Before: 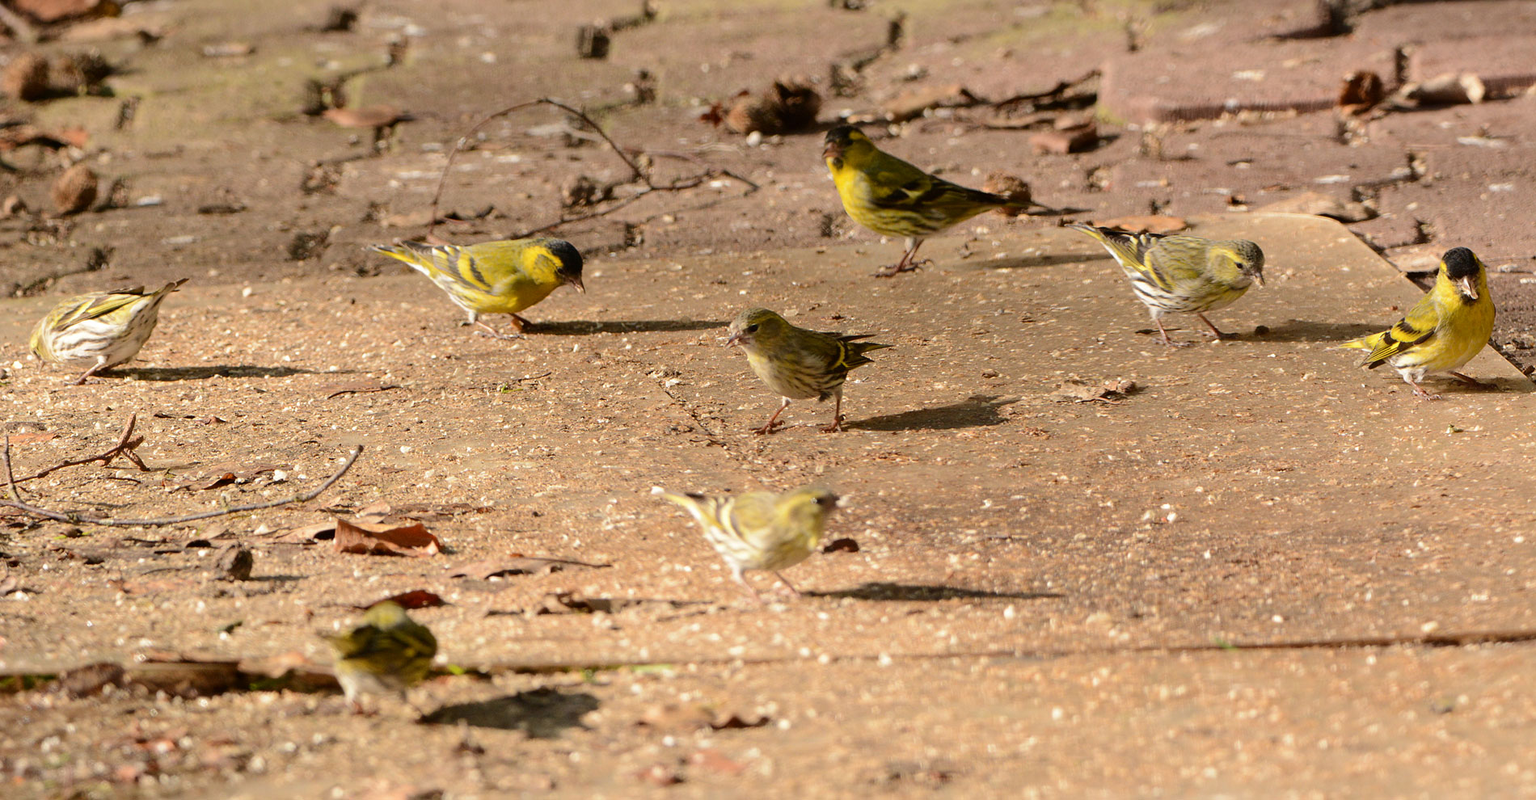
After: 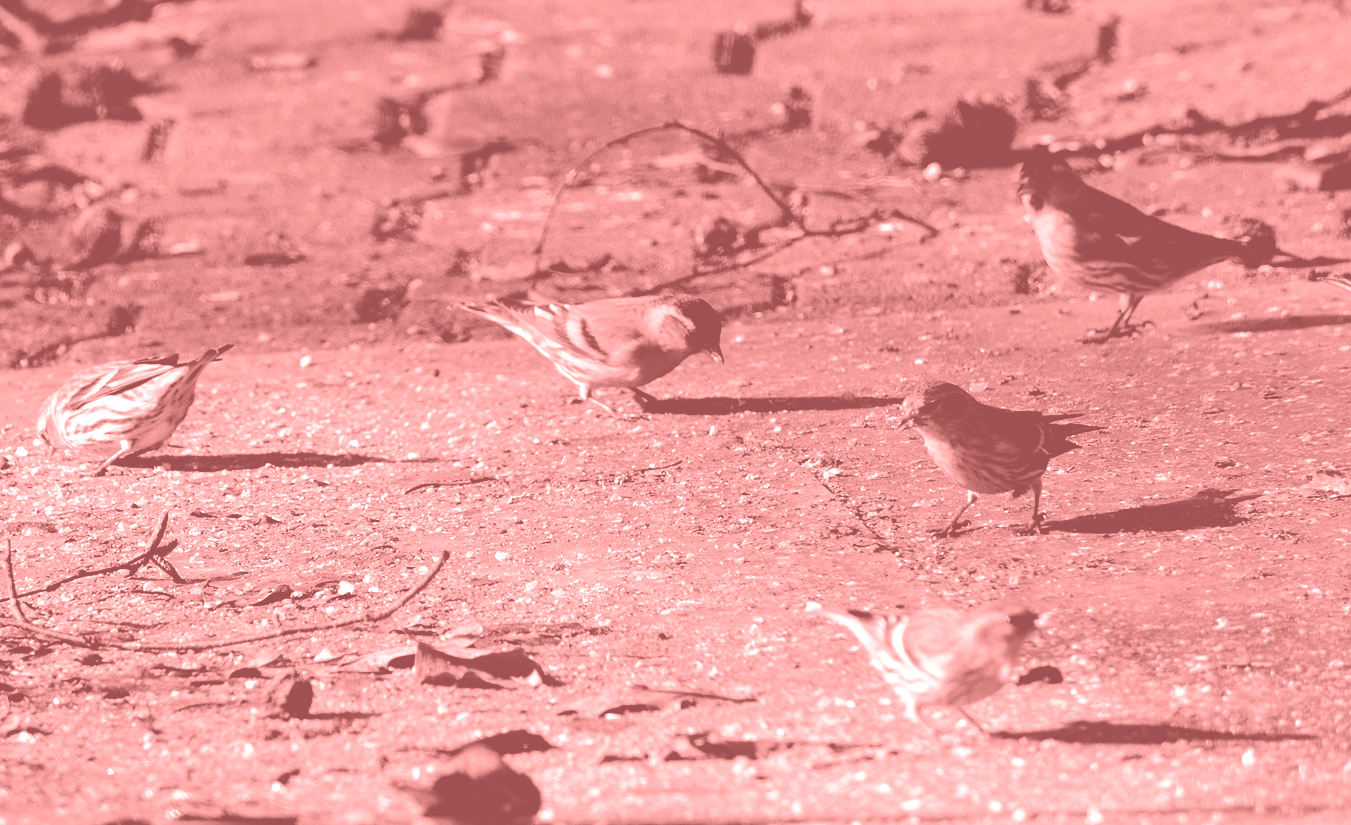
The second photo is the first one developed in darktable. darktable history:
rgb levels: levels [[0.013, 0.434, 0.89], [0, 0.5, 1], [0, 0.5, 1]]
tone equalizer: -8 EV -0.75 EV, -7 EV -0.7 EV, -6 EV -0.6 EV, -5 EV -0.4 EV, -3 EV 0.4 EV, -2 EV 0.6 EV, -1 EV 0.7 EV, +0 EV 0.75 EV, edges refinement/feathering 500, mask exposure compensation -1.57 EV, preserve details no
tone curve: curves: ch0 [(0, 0) (0.003, 0.048) (0.011, 0.048) (0.025, 0.048) (0.044, 0.049) (0.069, 0.048) (0.1, 0.052) (0.136, 0.071) (0.177, 0.109) (0.224, 0.157) (0.277, 0.233) (0.335, 0.32) (0.399, 0.404) (0.468, 0.496) (0.543, 0.582) (0.623, 0.653) (0.709, 0.738) (0.801, 0.811) (0.898, 0.895) (1, 1)], preserve colors none
crop: right 28.885%, bottom 16.626%
contrast brightness saturation: contrast -0.03, brightness -0.59, saturation -1
exposure: black level correction -0.062, exposure -0.05 EV, compensate highlight preservation false
colorize: saturation 51%, source mix 50.67%, lightness 50.67%
